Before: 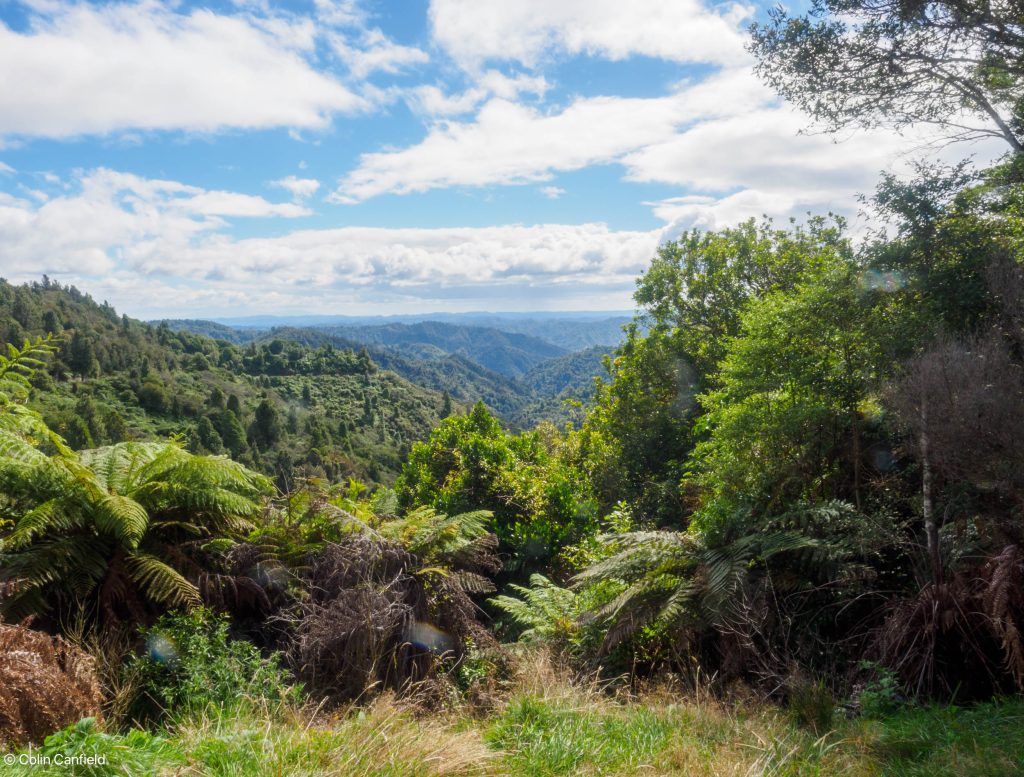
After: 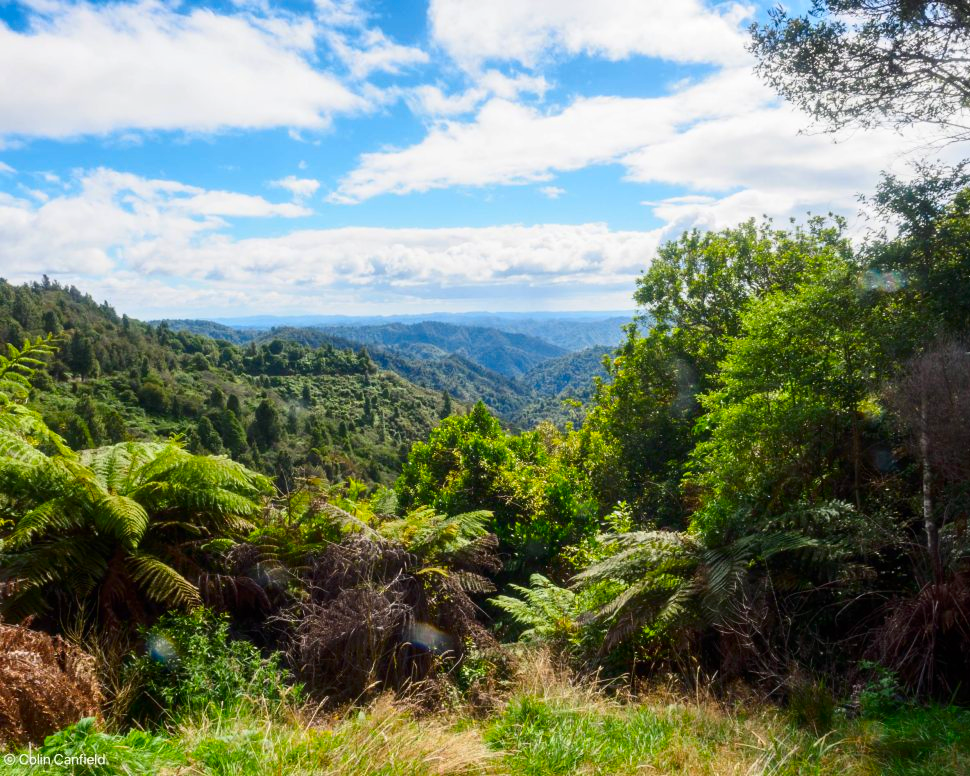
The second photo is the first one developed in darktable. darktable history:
crop and rotate: left 0%, right 5.272%
shadows and highlights: radius 336.26, shadows 28.76, soften with gaussian
contrast brightness saturation: contrast 0.174, saturation 0.304
